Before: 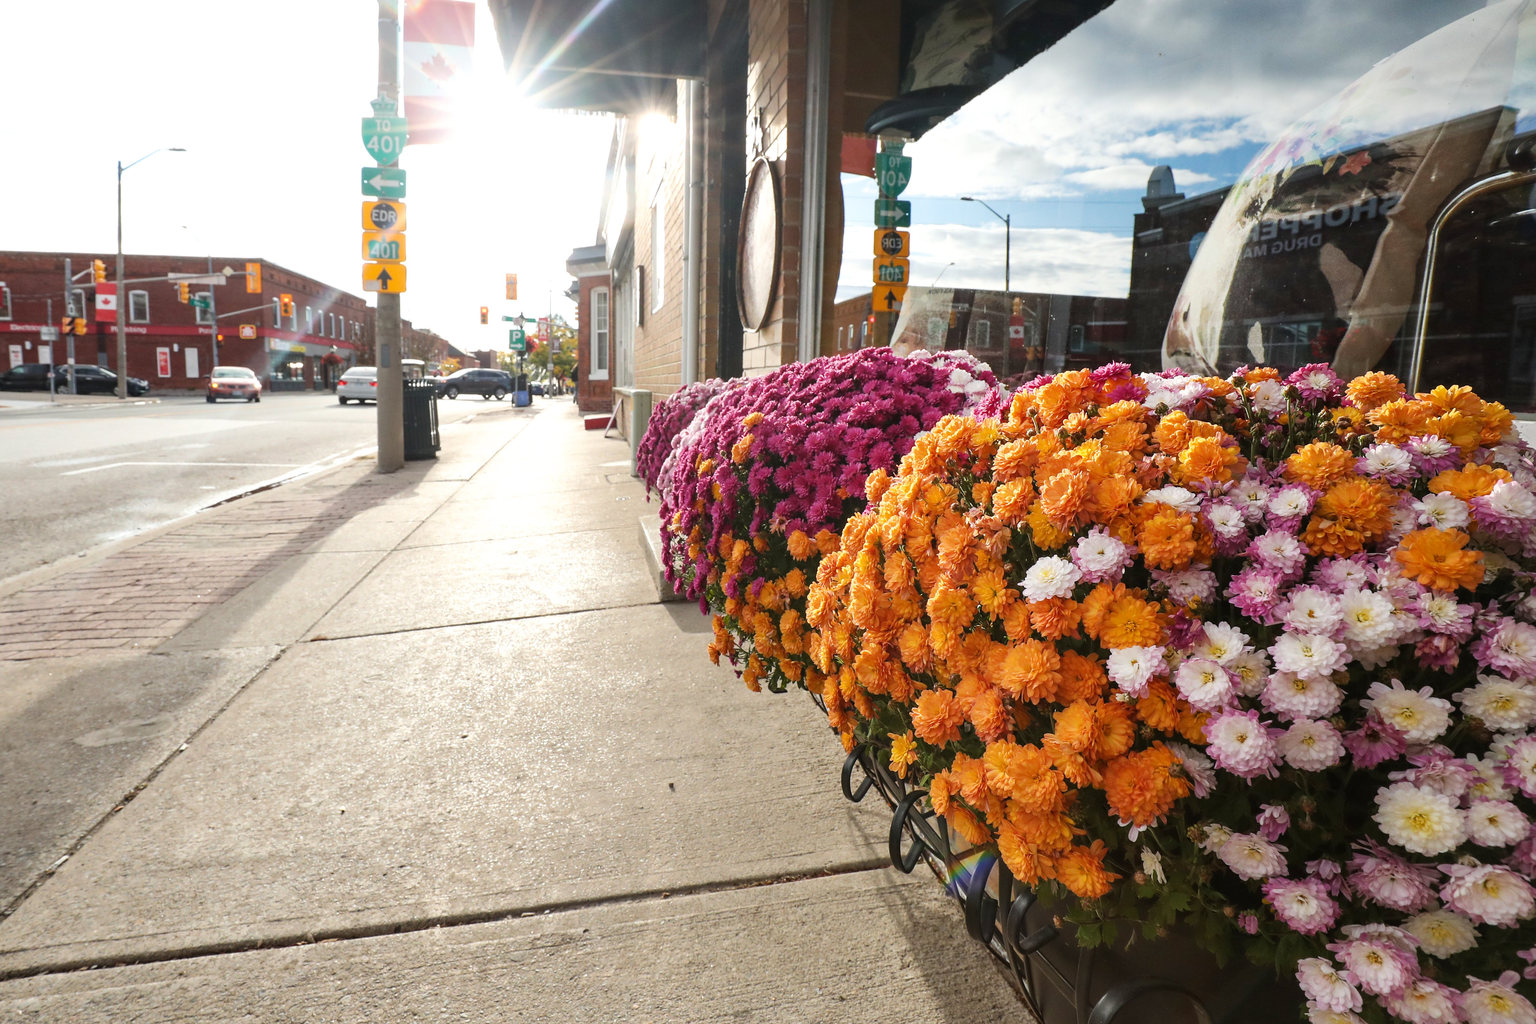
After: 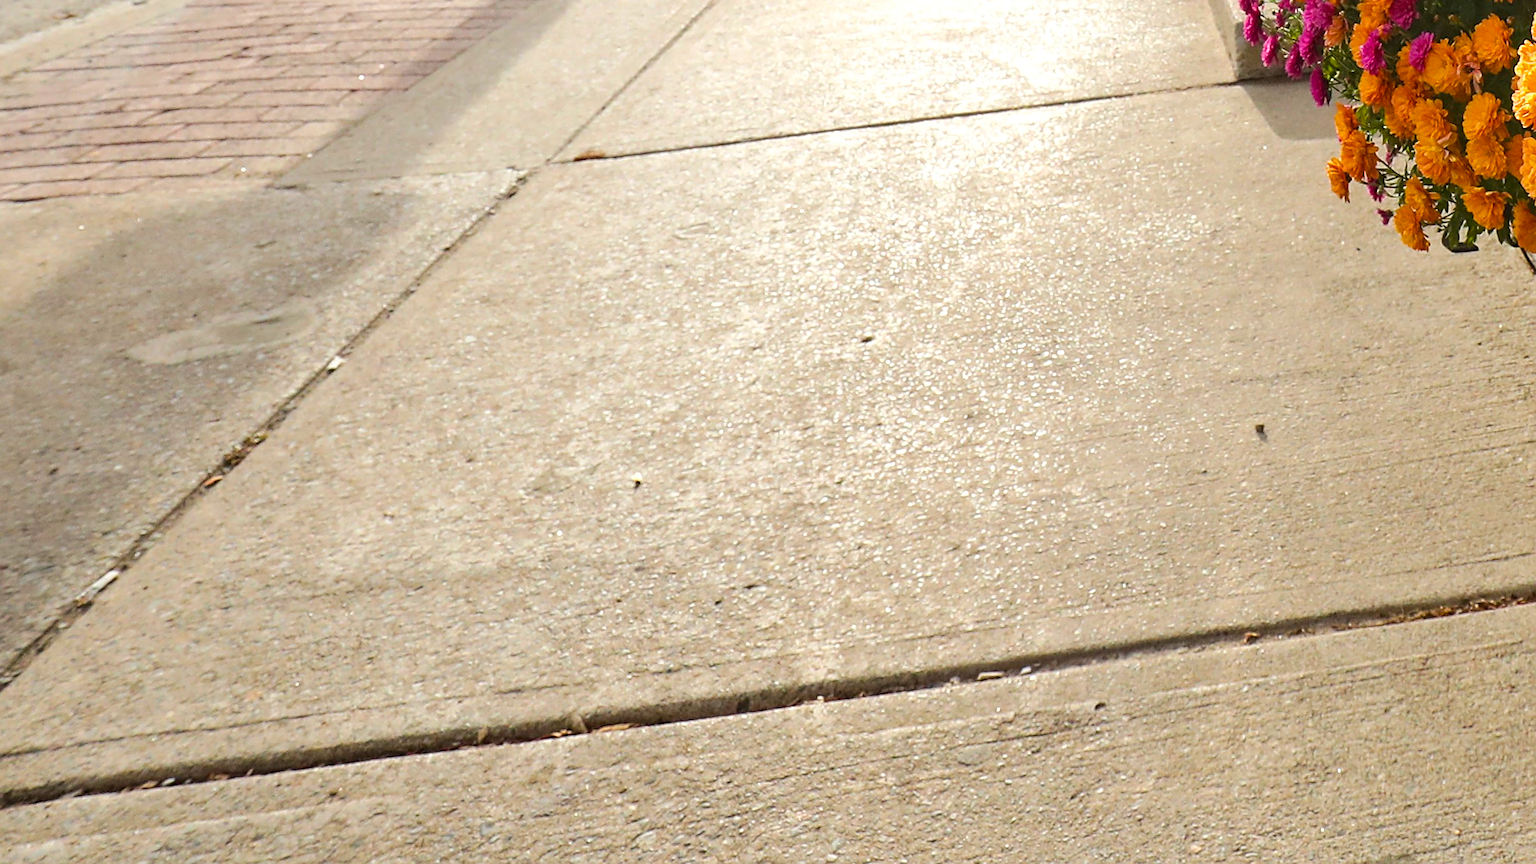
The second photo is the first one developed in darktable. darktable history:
crop and rotate: top 54.778%, right 46.61%, bottom 0.159%
color balance rgb: perceptual saturation grading › global saturation 25%, perceptual brilliance grading › mid-tones 10%, perceptual brilliance grading › shadows 15%, global vibrance 20%
sharpen: amount 0.6
rotate and perspective: rotation -0.45°, automatic cropping original format, crop left 0.008, crop right 0.992, crop top 0.012, crop bottom 0.988
